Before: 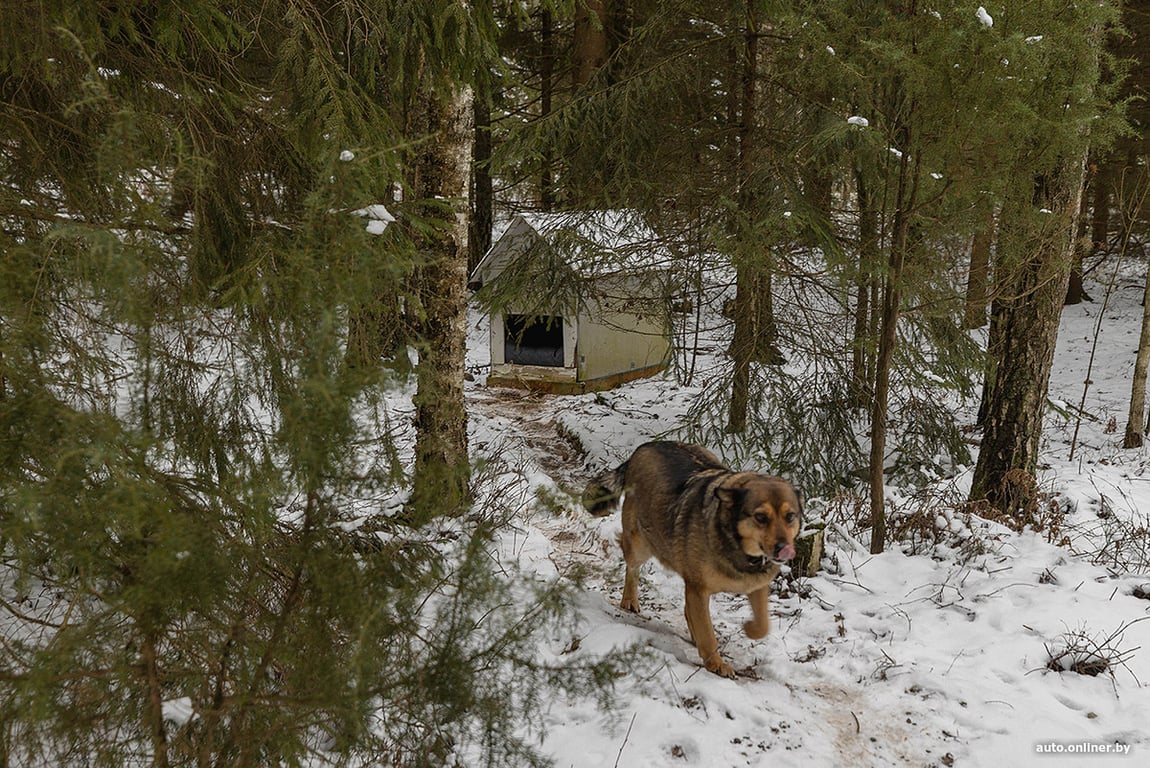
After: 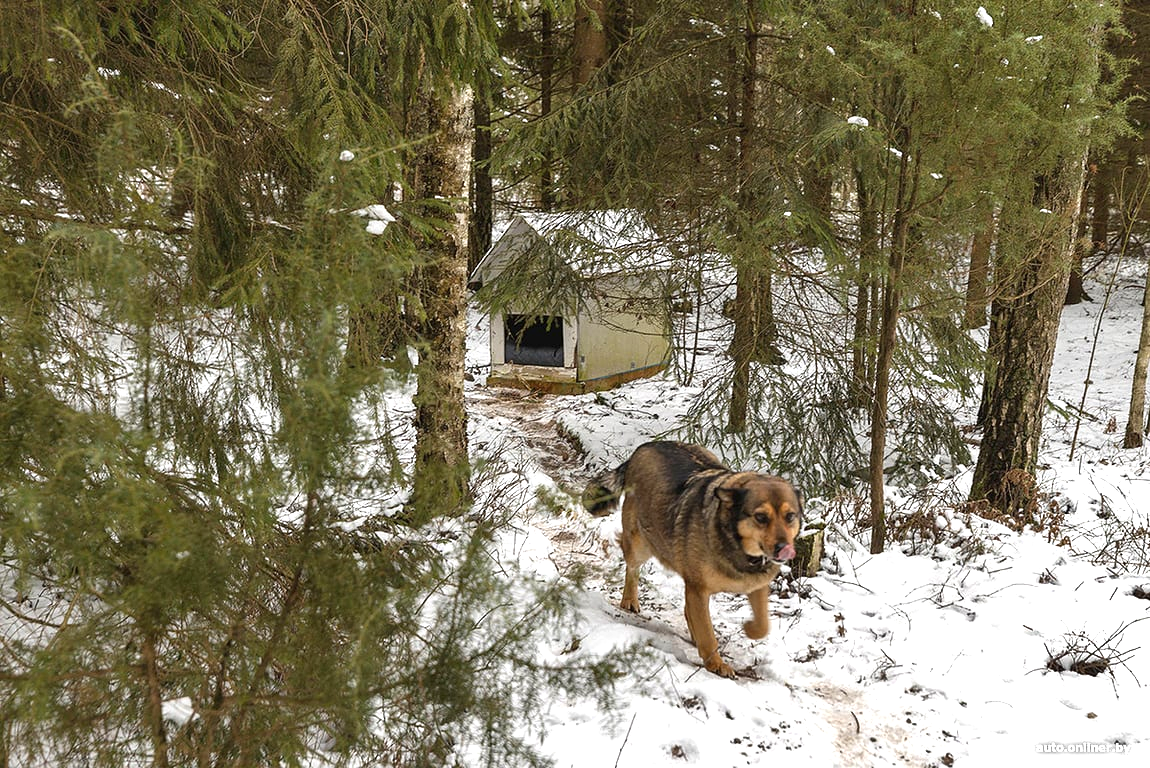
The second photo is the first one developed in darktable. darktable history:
shadows and highlights: shadows 37.67, highlights -28.19, soften with gaussian
exposure: exposure 1 EV, compensate highlight preservation false
